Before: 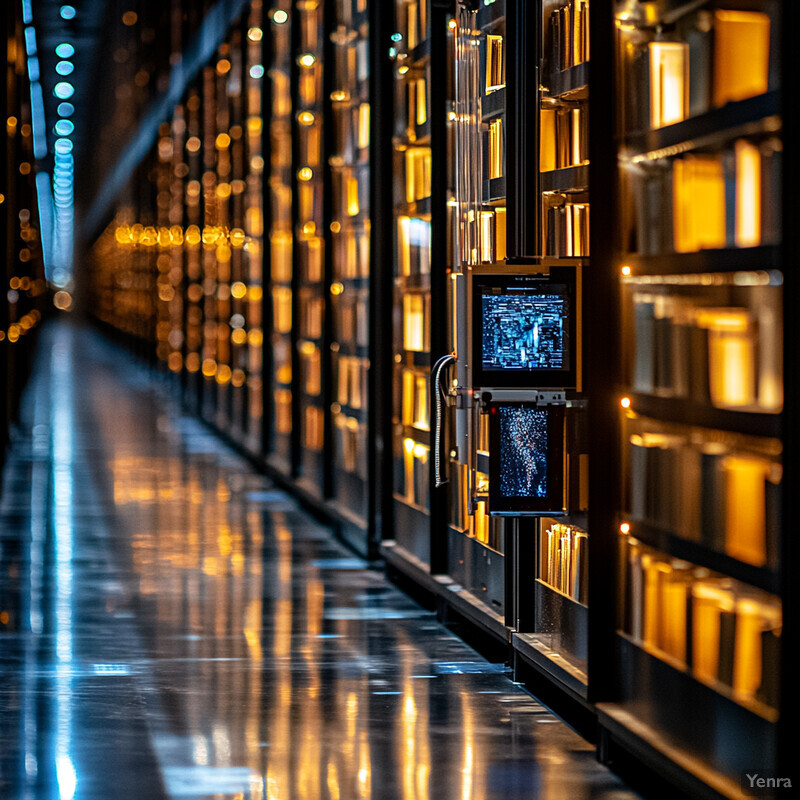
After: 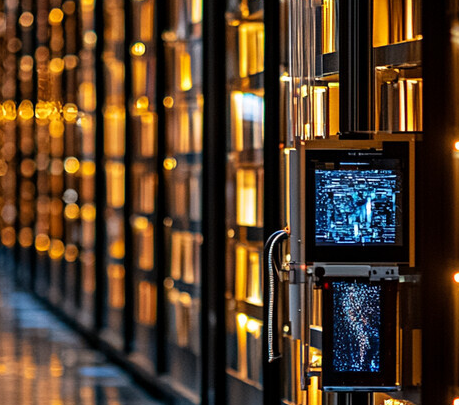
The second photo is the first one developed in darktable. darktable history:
crop: left 20.881%, top 15.652%, right 21.697%, bottom 33.672%
